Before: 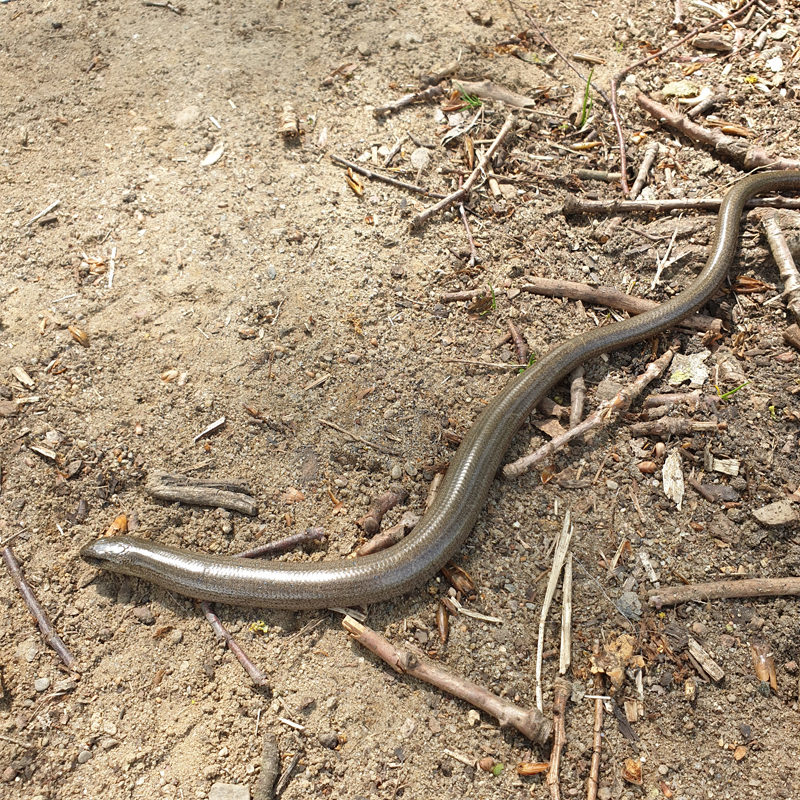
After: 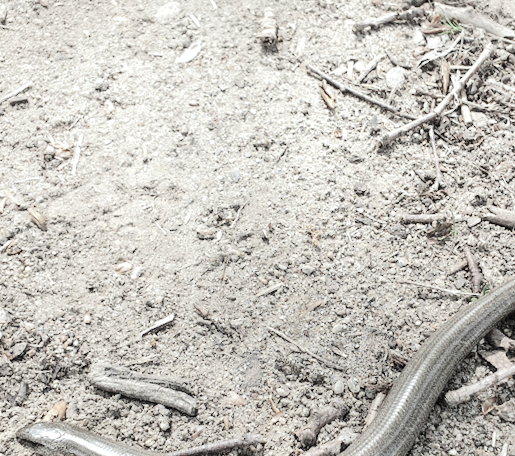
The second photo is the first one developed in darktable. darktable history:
local contrast: on, module defaults
crop and rotate: angle -5.96°, left 1.994%, top 6.657%, right 27.221%, bottom 30.659%
color correction: highlights b* -0.044, saturation 0.272
tone equalizer: -7 EV 0.163 EV, -6 EV 0.624 EV, -5 EV 1.18 EV, -4 EV 1.33 EV, -3 EV 1.15 EV, -2 EV 0.6 EV, -1 EV 0.16 EV, edges refinement/feathering 500, mask exposure compensation -1.57 EV, preserve details no
color calibration: illuminant Planckian (black body), adaptation linear Bradford (ICC v4), x 0.365, y 0.367, temperature 4413.21 K
